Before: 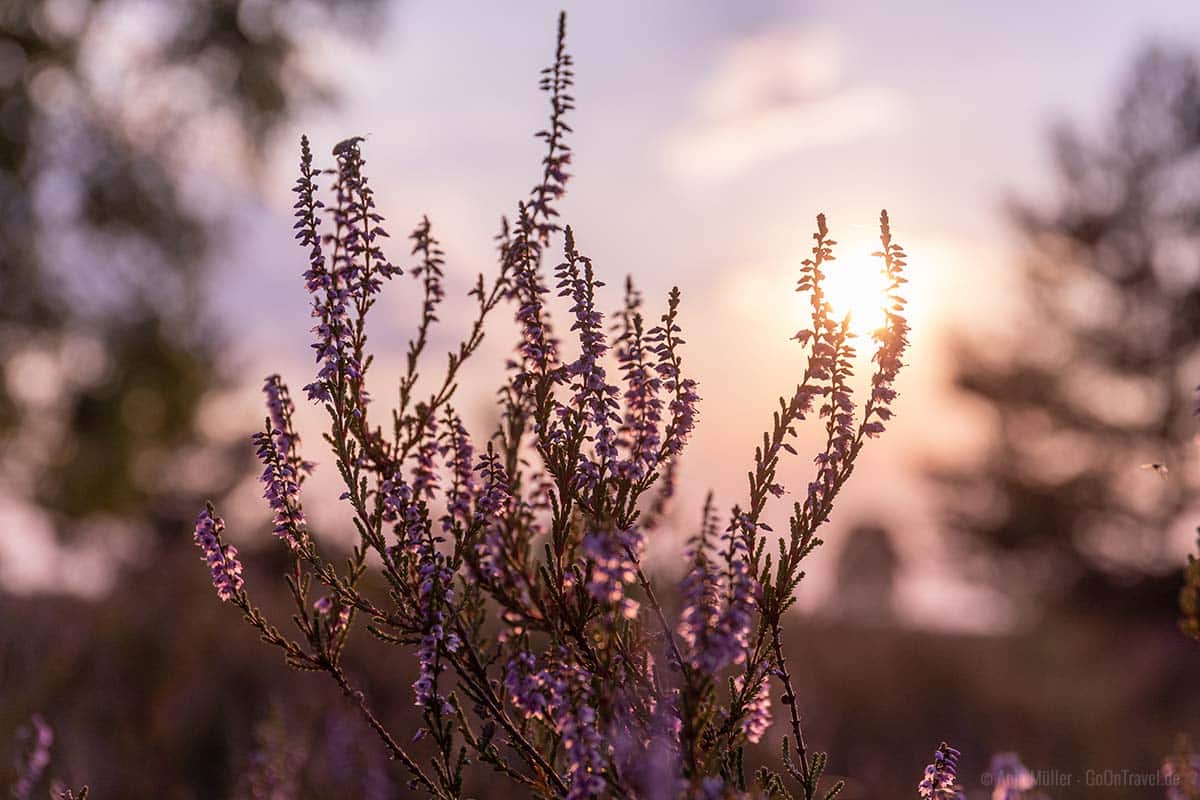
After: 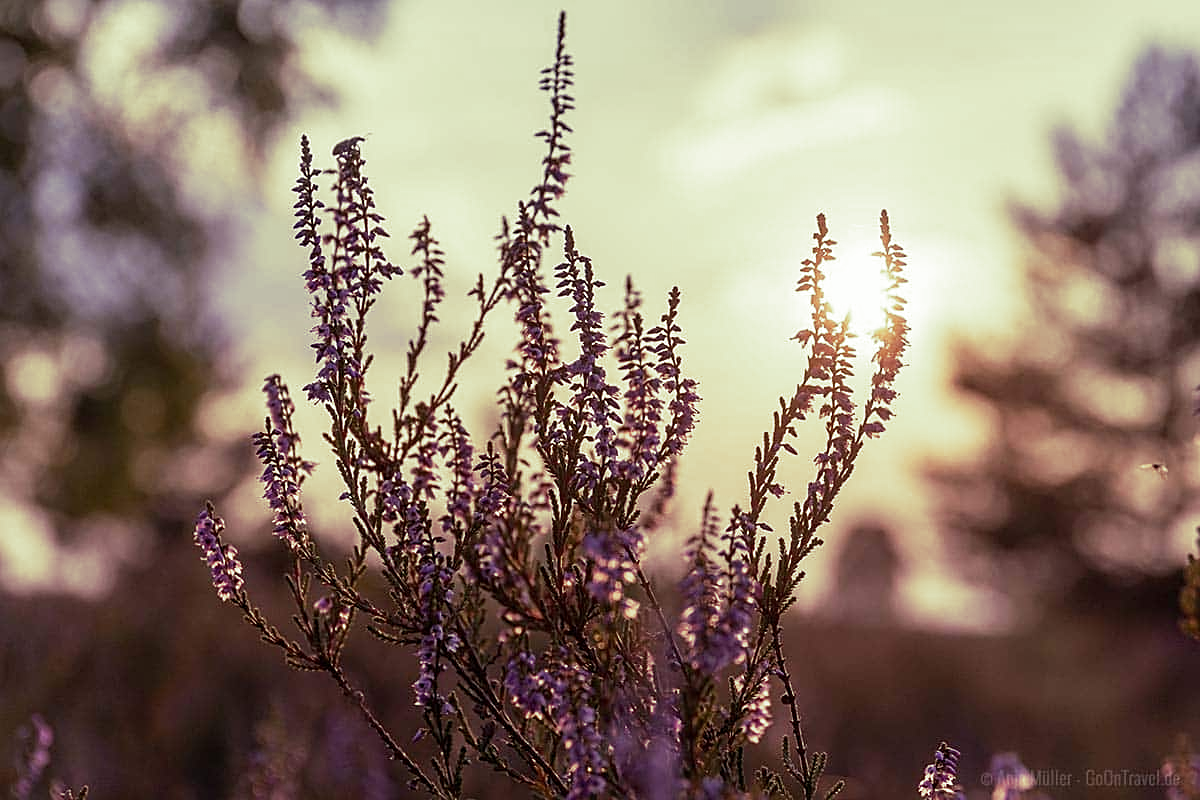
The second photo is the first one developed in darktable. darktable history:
sharpen: on, module defaults
split-toning: shadows › hue 290.82°, shadows › saturation 0.34, highlights › saturation 0.38, balance 0, compress 50%
